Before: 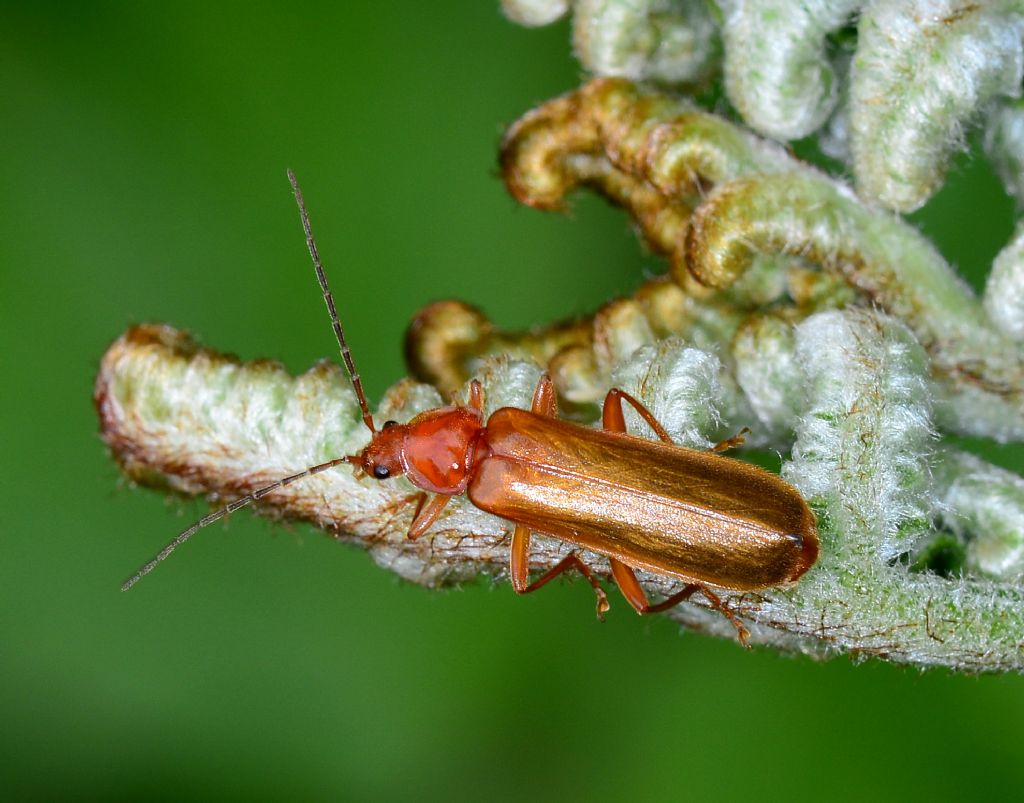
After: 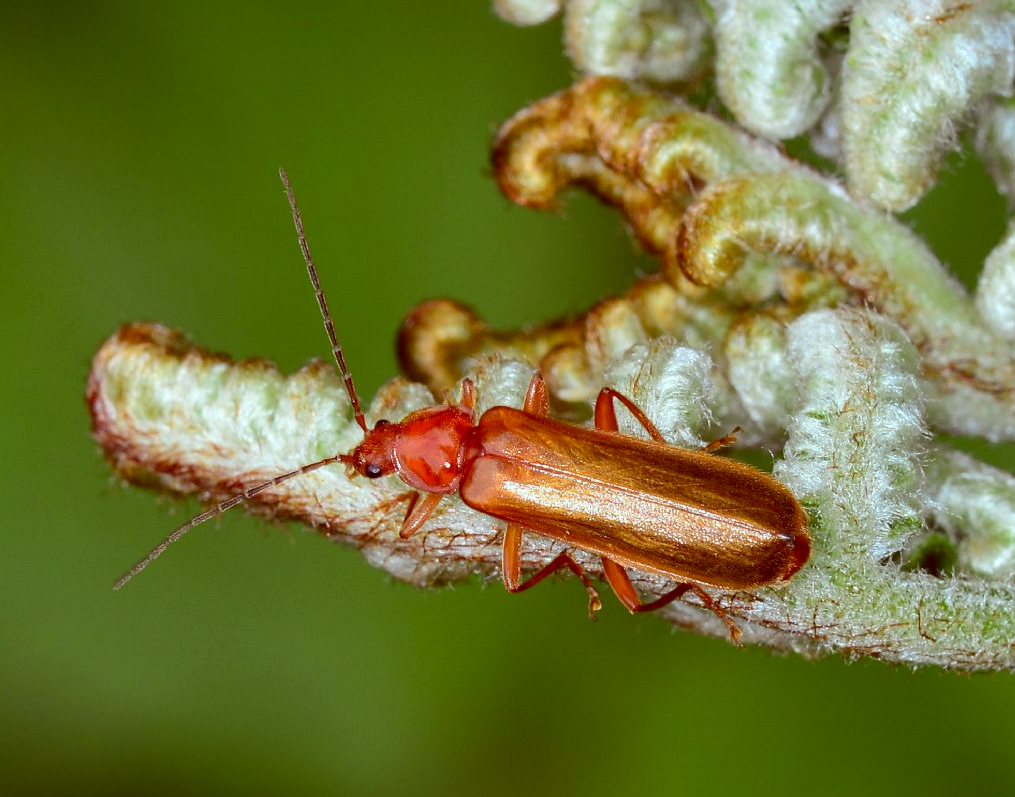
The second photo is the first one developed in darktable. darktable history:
levels: mode automatic, levels [0, 0.498, 0.996]
crop and rotate: left 0.799%, top 0.345%, bottom 0.382%
color correction: highlights a* -7.09, highlights b* -0.164, shadows a* 20.51, shadows b* 11.56
